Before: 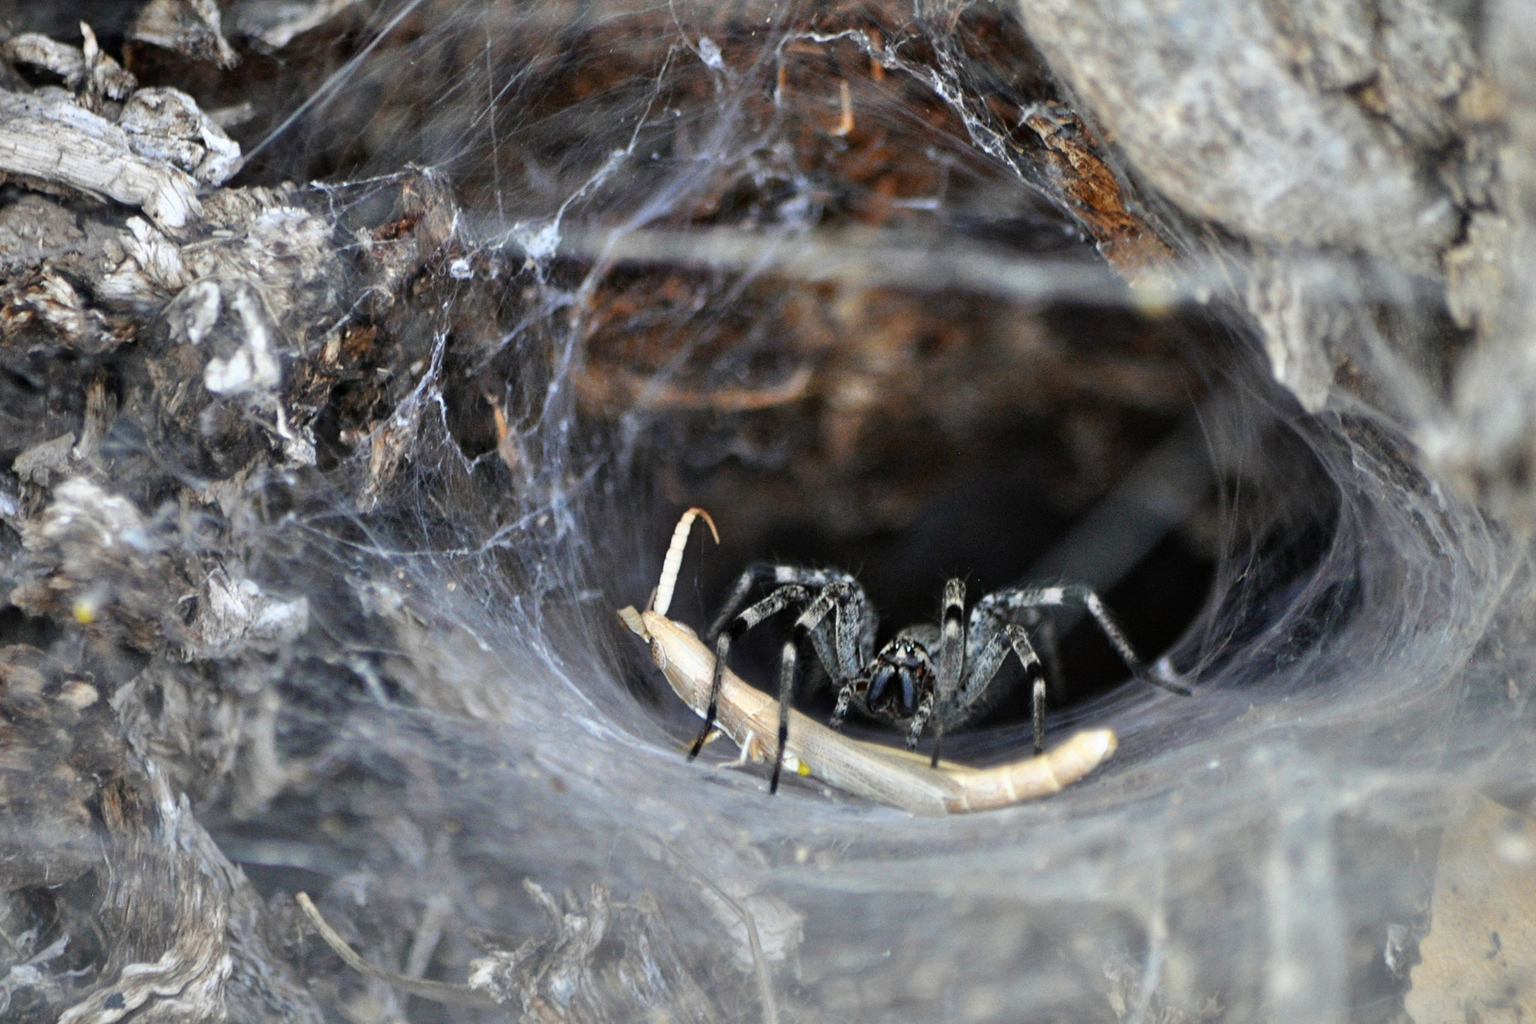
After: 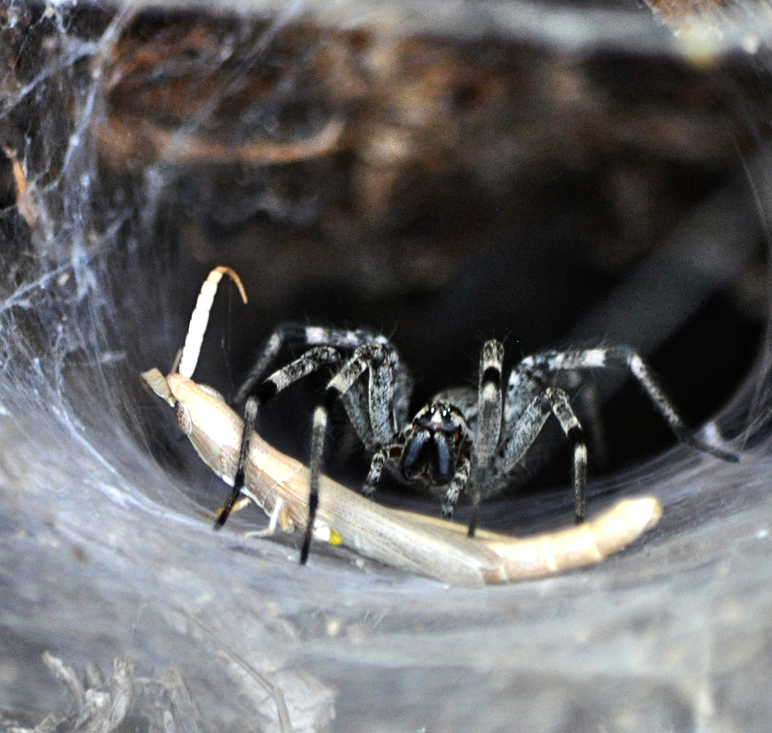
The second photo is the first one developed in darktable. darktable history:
crop: left 31.379%, top 24.658%, right 20.326%, bottom 6.628%
tone equalizer: -8 EV -0.417 EV, -7 EV -0.389 EV, -6 EV -0.333 EV, -5 EV -0.222 EV, -3 EV 0.222 EV, -2 EV 0.333 EV, -1 EV 0.389 EV, +0 EV 0.417 EV, edges refinement/feathering 500, mask exposure compensation -1.57 EV, preserve details no
